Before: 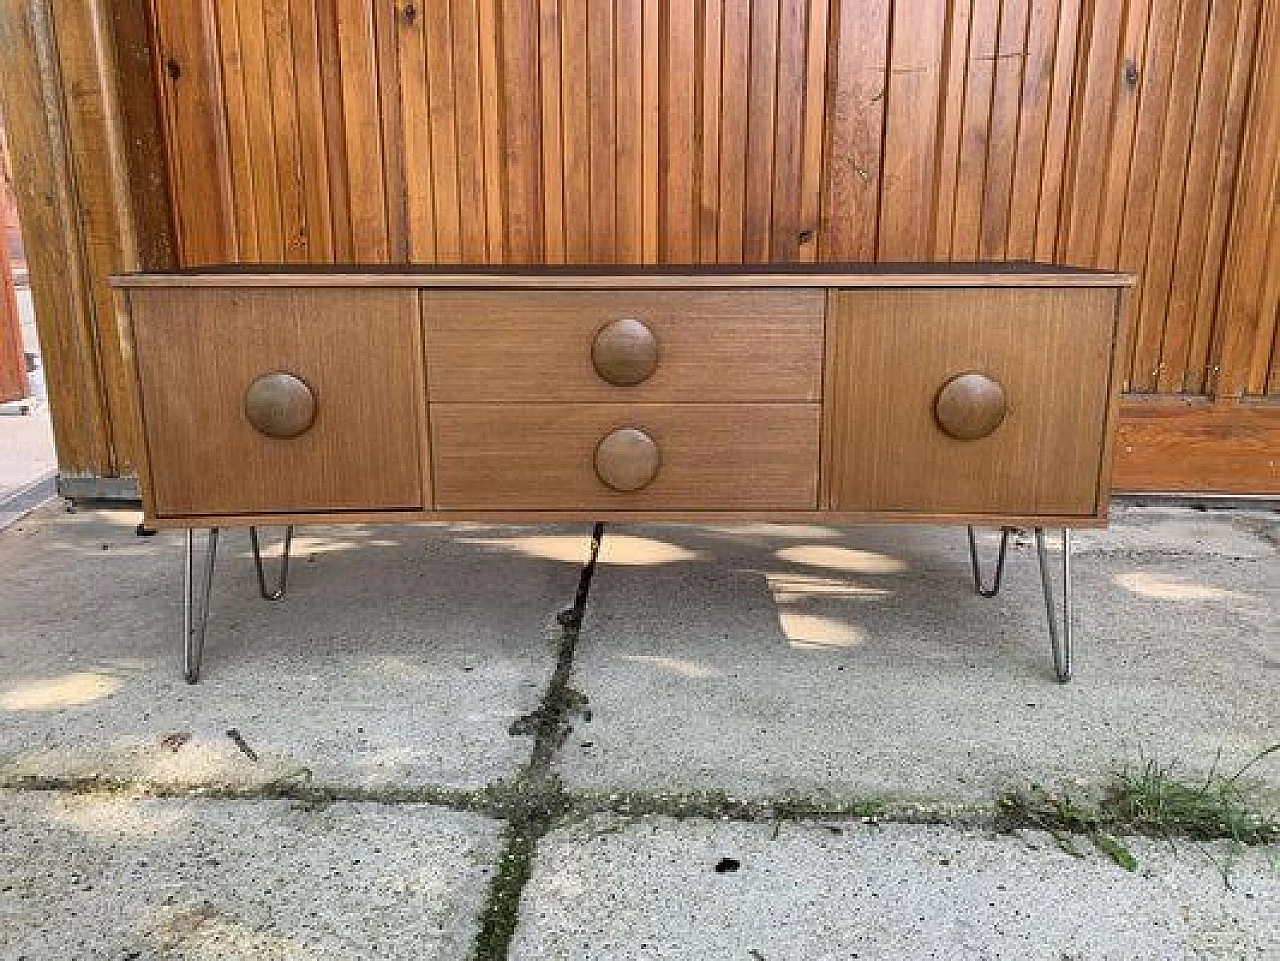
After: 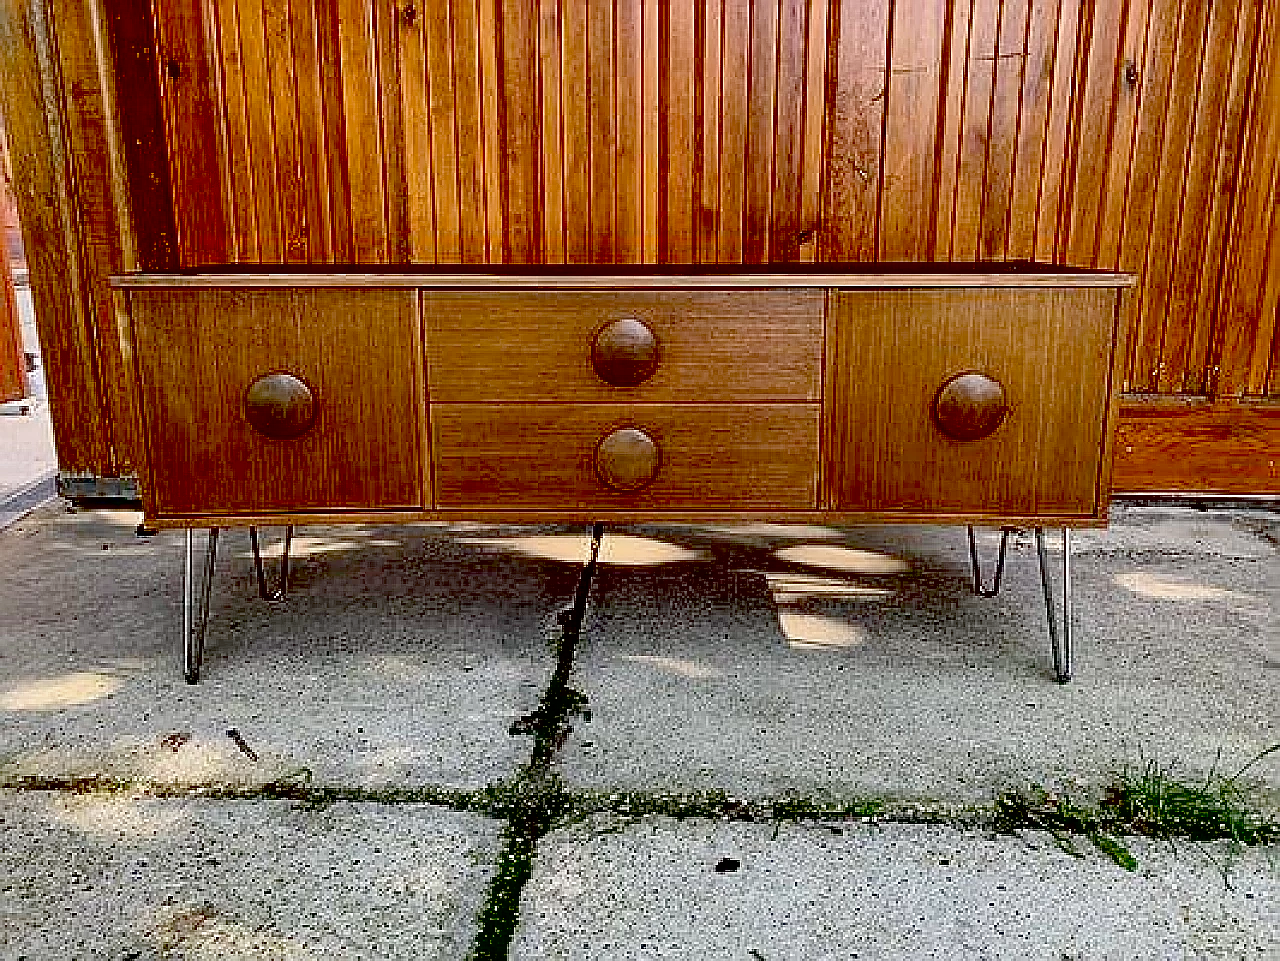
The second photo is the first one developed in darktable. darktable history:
contrast brightness saturation: saturation -0.058
exposure: black level correction 0.099, exposure -0.085 EV, compensate highlight preservation false
sharpen: on, module defaults
